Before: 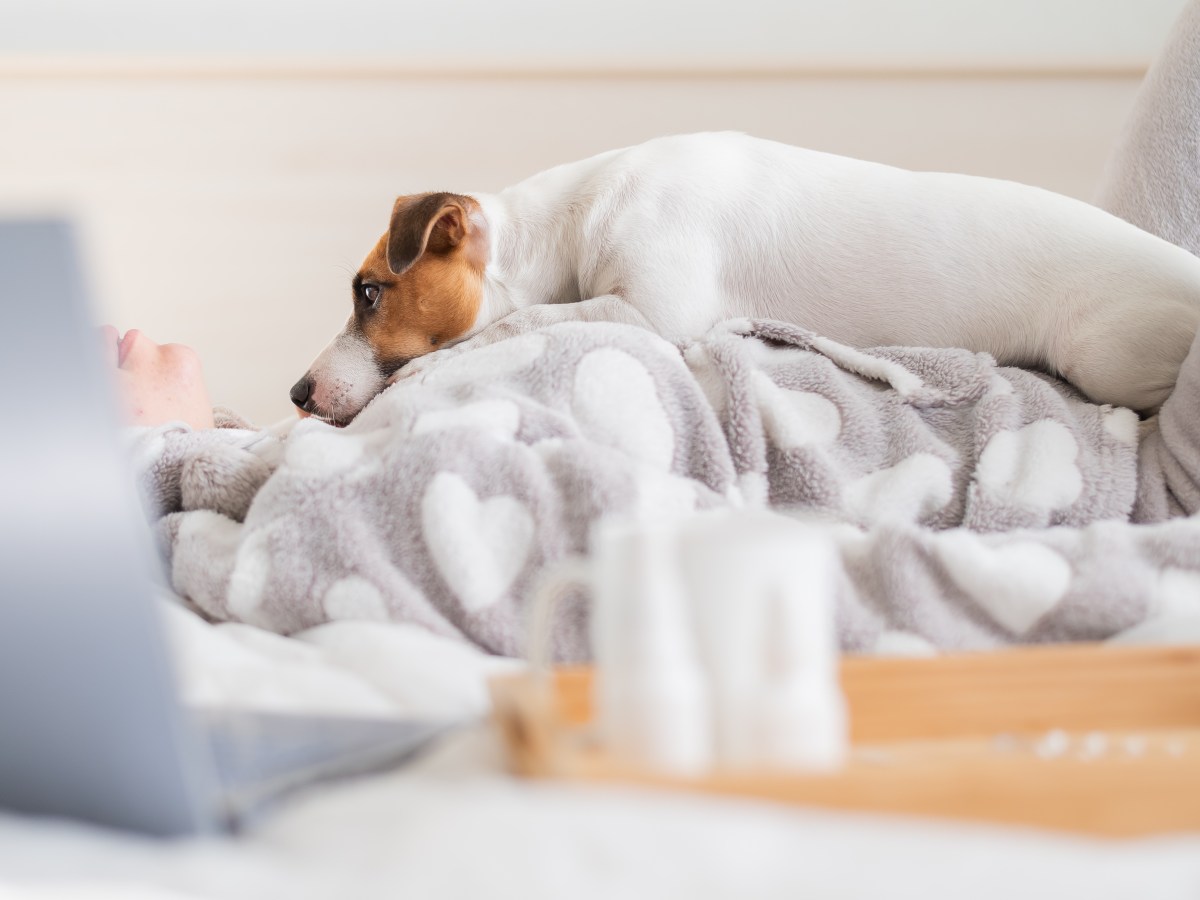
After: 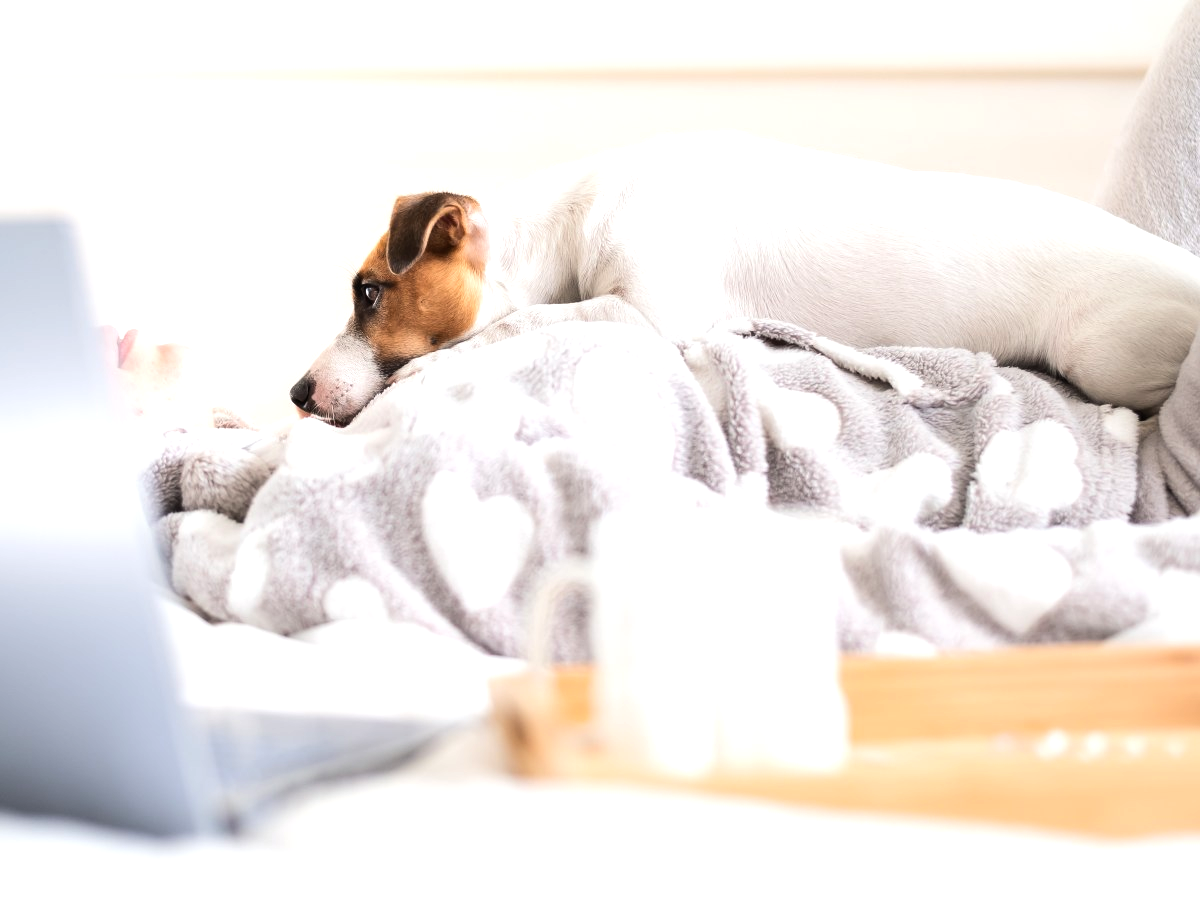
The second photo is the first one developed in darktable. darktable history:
tone equalizer: -8 EV -0.769 EV, -7 EV -0.67 EV, -6 EV -0.587 EV, -5 EV -0.4 EV, -3 EV 0.399 EV, -2 EV 0.6 EV, -1 EV 0.68 EV, +0 EV 0.757 EV, edges refinement/feathering 500, mask exposure compensation -1.57 EV, preserve details no
